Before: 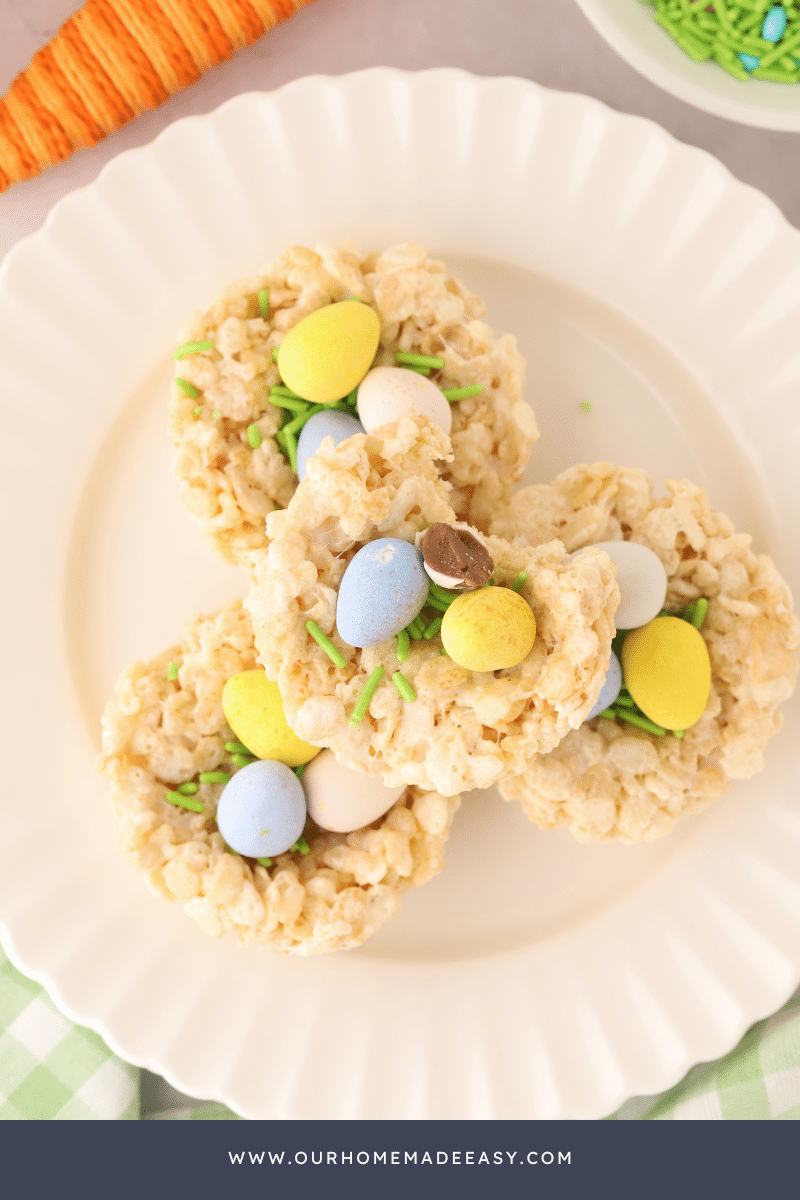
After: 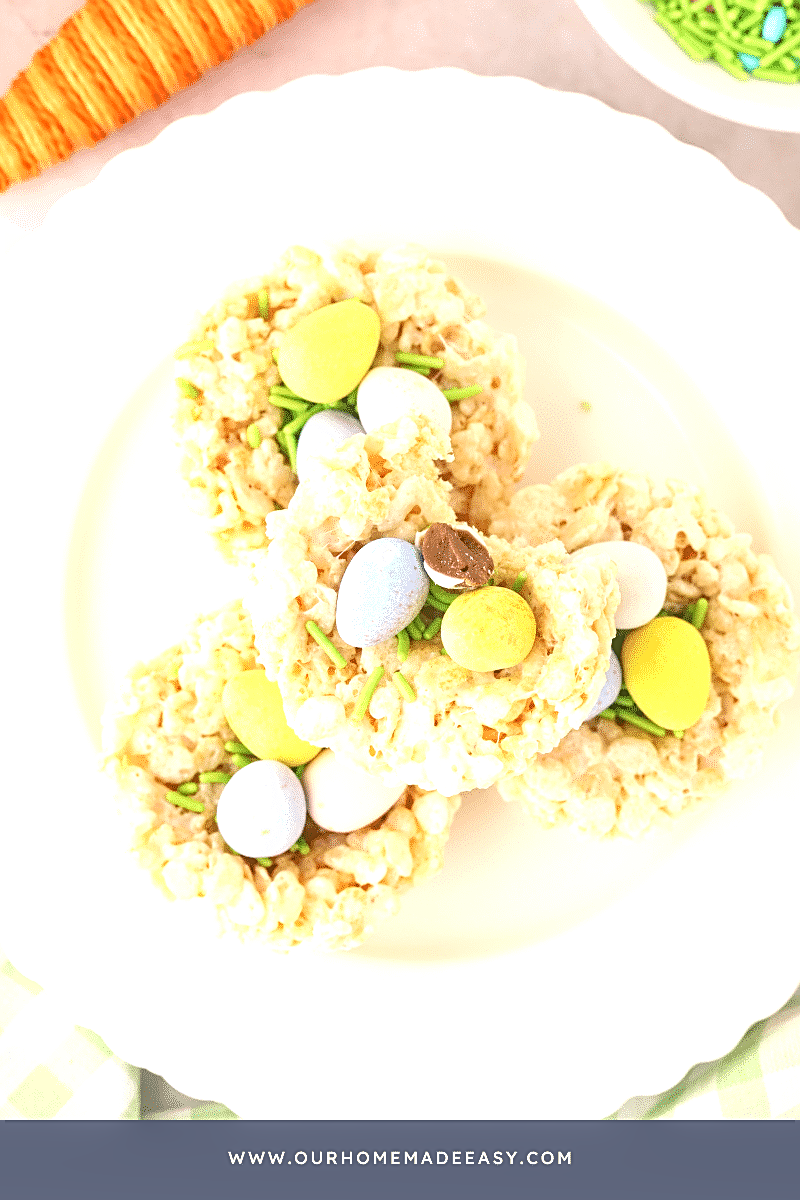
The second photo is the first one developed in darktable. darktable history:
local contrast: on, module defaults
exposure: exposure 0.766 EV, compensate highlight preservation false
sharpen: on, module defaults
